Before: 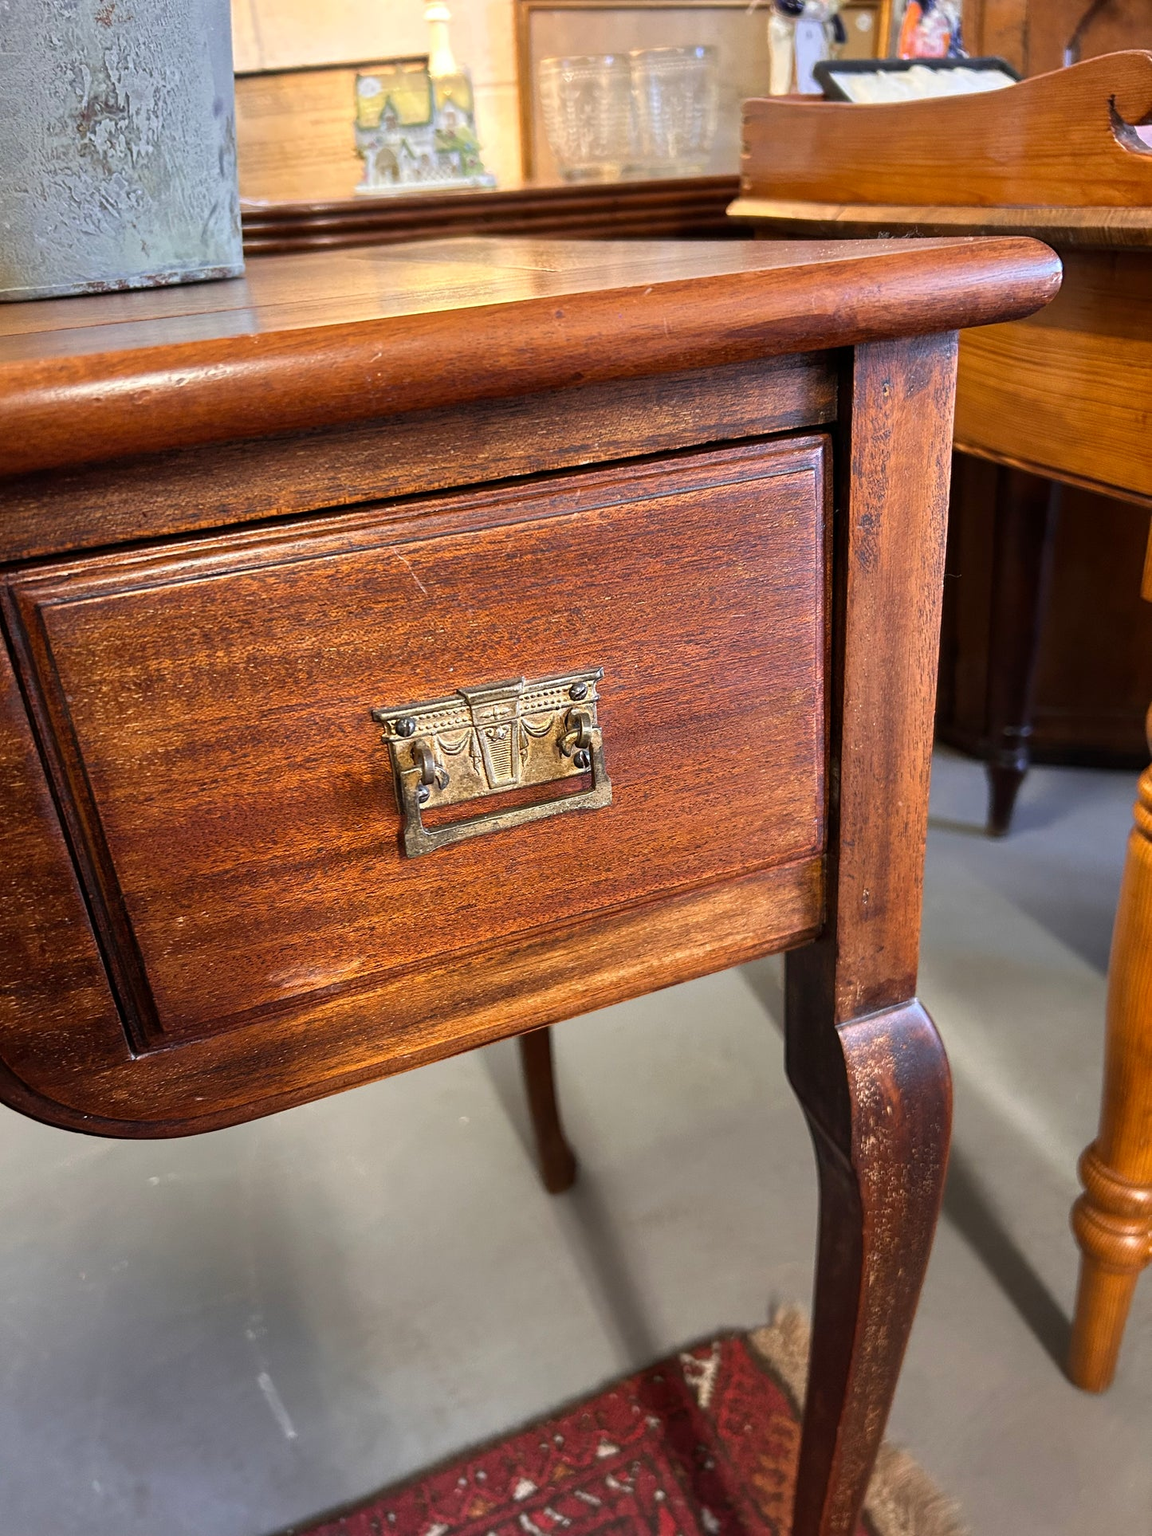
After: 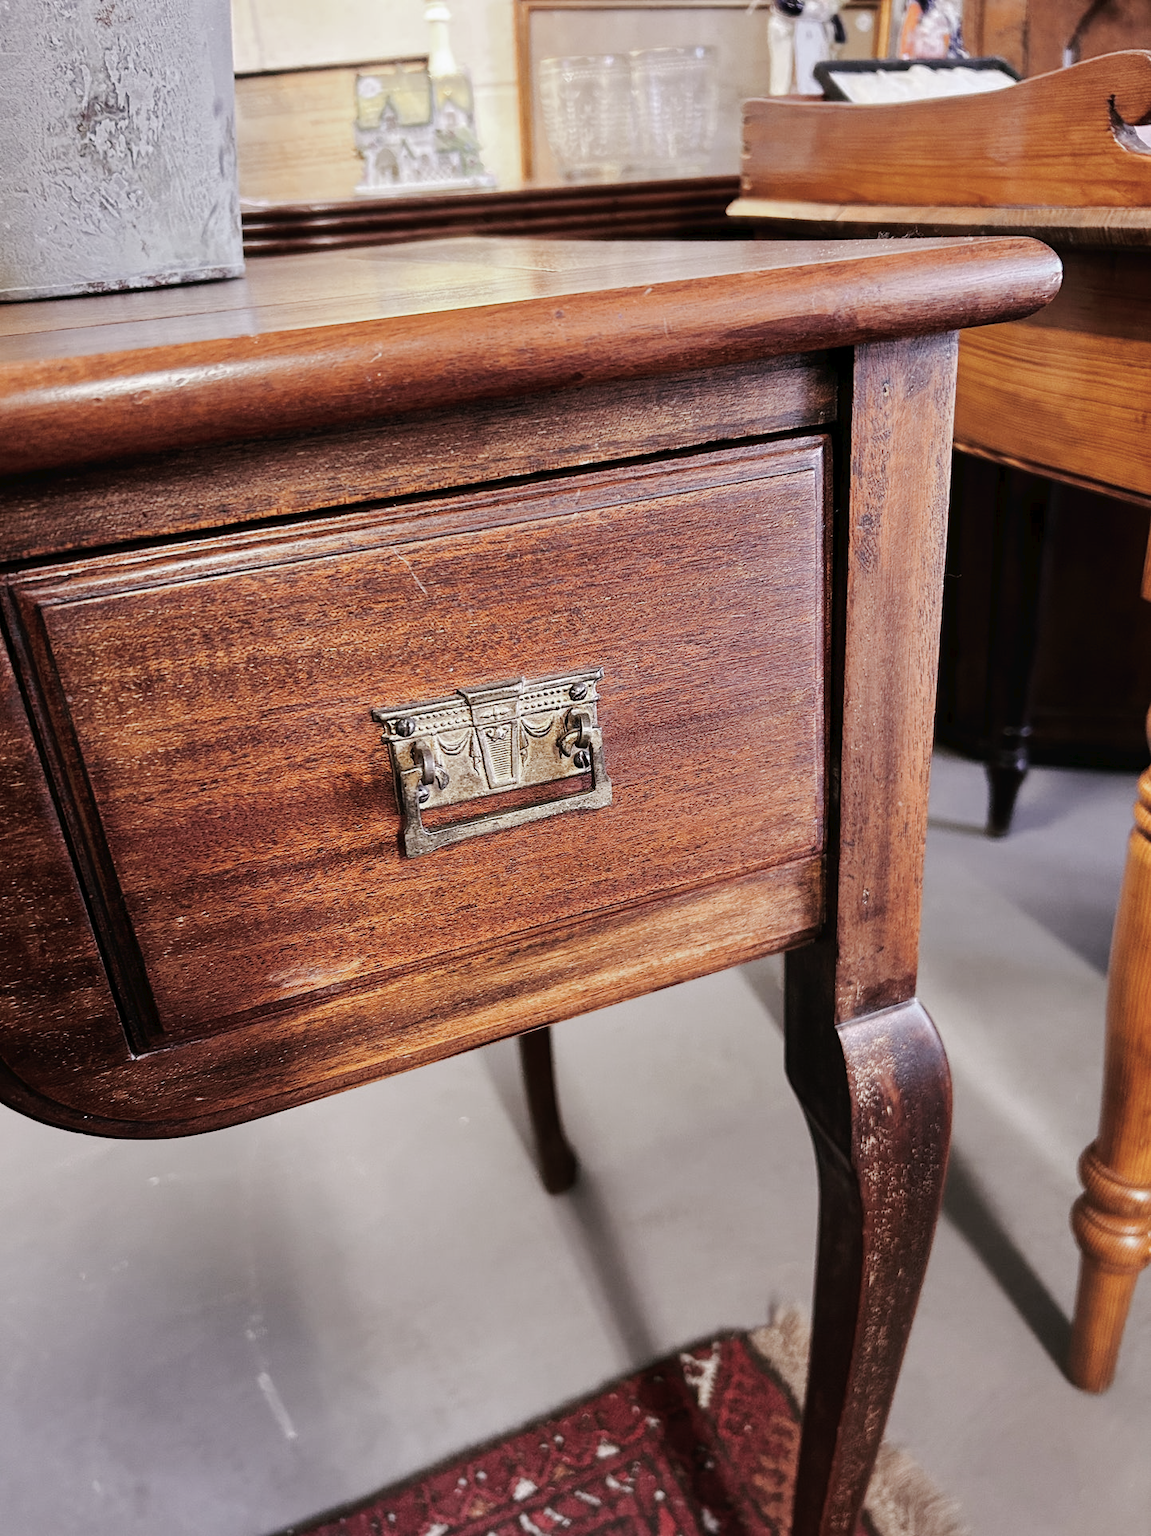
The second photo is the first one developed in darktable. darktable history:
tone curve: curves: ch0 [(0, 0) (0.003, 0.019) (0.011, 0.02) (0.025, 0.019) (0.044, 0.027) (0.069, 0.038) (0.1, 0.056) (0.136, 0.089) (0.177, 0.137) (0.224, 0.187) (0.277, 0.259) (0.335, 0.343) (0.399, 0.437) (0.468, 0.532) (0.543, 0.613) (0.623, 0.685) (0.709, 0.752) (0.801, 0.822) (0.898, 0.9) (1, 1)], preserve colors none
color look up table: target L [91.08, 91.88, 89.4, 82.05, 66.04, 66.33, 65.61, 58.8, 41.2, 35.64, 33.07, 2.278, 200.32, 81.92, 83.44, 76.4, 70.62, 62.81, 55.56, 55.38, 46.23, 46.81, 40.01, 32.8, 31.9, 23.36, 8.859, 86.9, 75.12, 75.08, 67.64, 49.33, 53.16, 59.37, 58.11, 59.43, 39.08, 36.59, 30.73, 31.7, 9.045, 1.137, 96.17, 90.61, 80.49, 65.94, 71.81, 44.95, 34.36], target a [-7.549, -14.63, -9.018, -31.92, -49.32, -19.39, -16.88, -4.209, -27.71, -8.044, -20.08, -6.413, 0, 3.849, 5.723, 5.213, 20.53, 3.63, 24.49, 5.159, 58.45, 45.68, 23.02, 35.43, 11.77, 24.31, 19.12, 5.585, 22.61, 24.93, 9.435, 63.11, 60.98, 26.12, 12.04, 12.14, 36.72, 17.89, 31.95, 2.856, 23.29, 8.387, -3.864, -15.41, -2.455, -18.78, -4.724, -7.893, -1.853], target b [28.43, 74.26, 9.41, 10.91, 43.24, 48.22, 24.43, 0.981, 23.7, 18.84, 10.88, 3.557, 0, 15.3, -0.933, 47.33, 6.252, 10.08, 25.07, 32.7, 18.65, 32.04, 3.384, 25.8, 15.78, 16.03, 10.52, -7.435, -11.69, -17.68, -23.15, -27.02, -41.05, -16.36, -16.64, -29.35, -34.61, -17.91, -3.746, -15.74, -33.88, -18.54, -2.434, -4.347, -6.806, -3.443, -17.99, -8.513, -1.951], num patches 49
